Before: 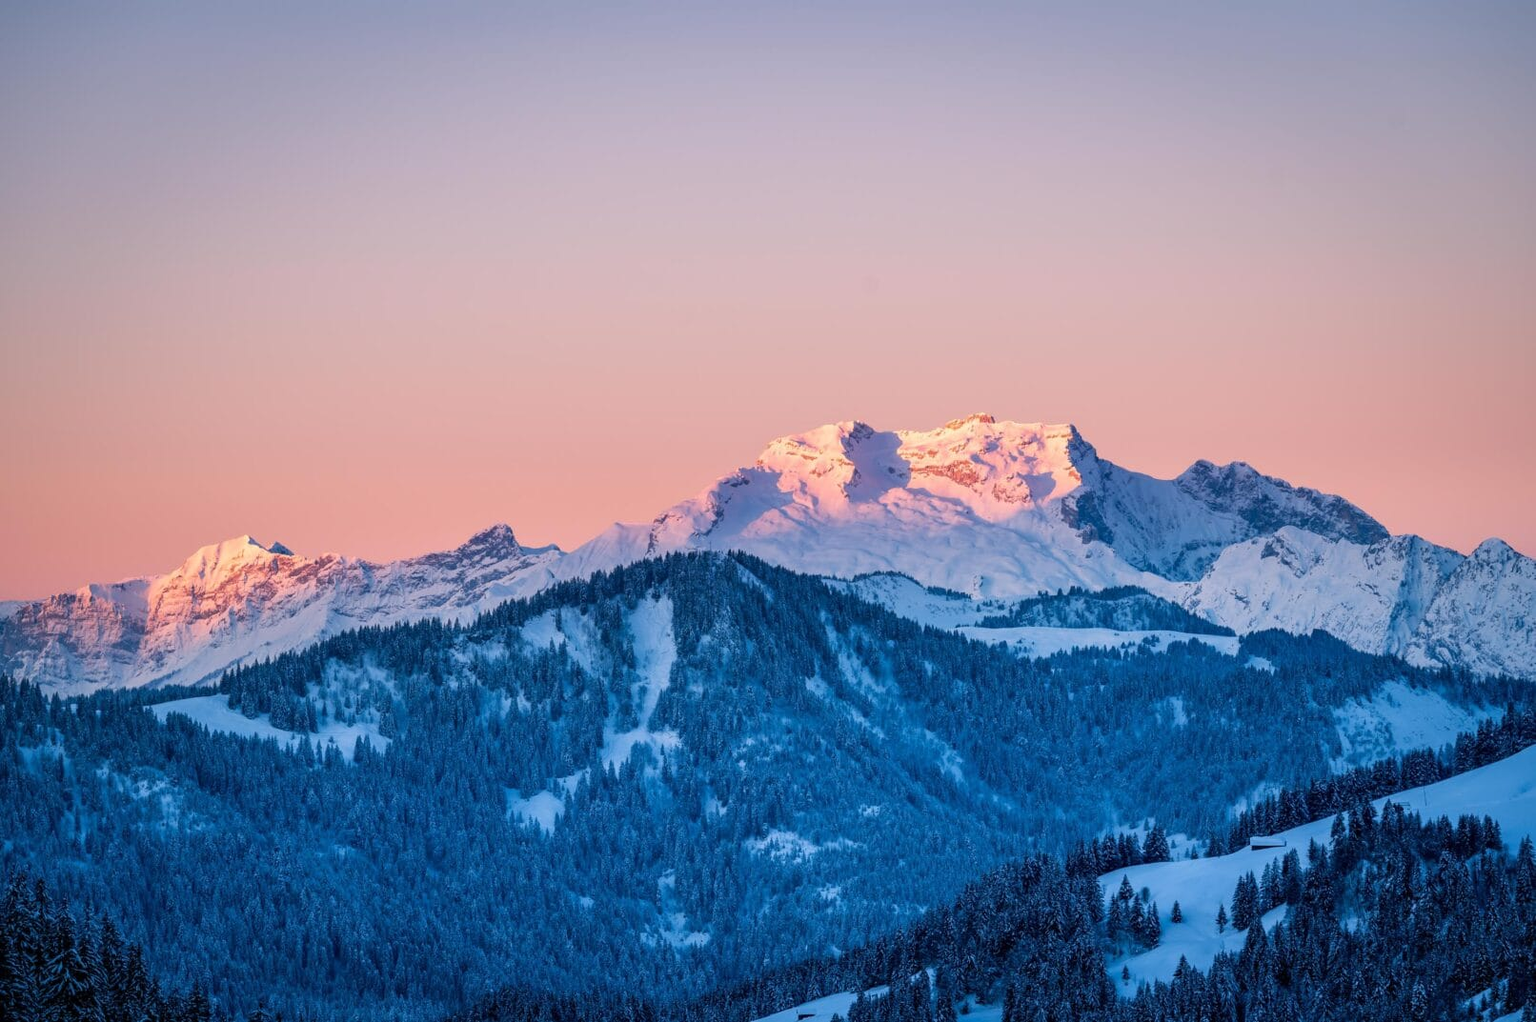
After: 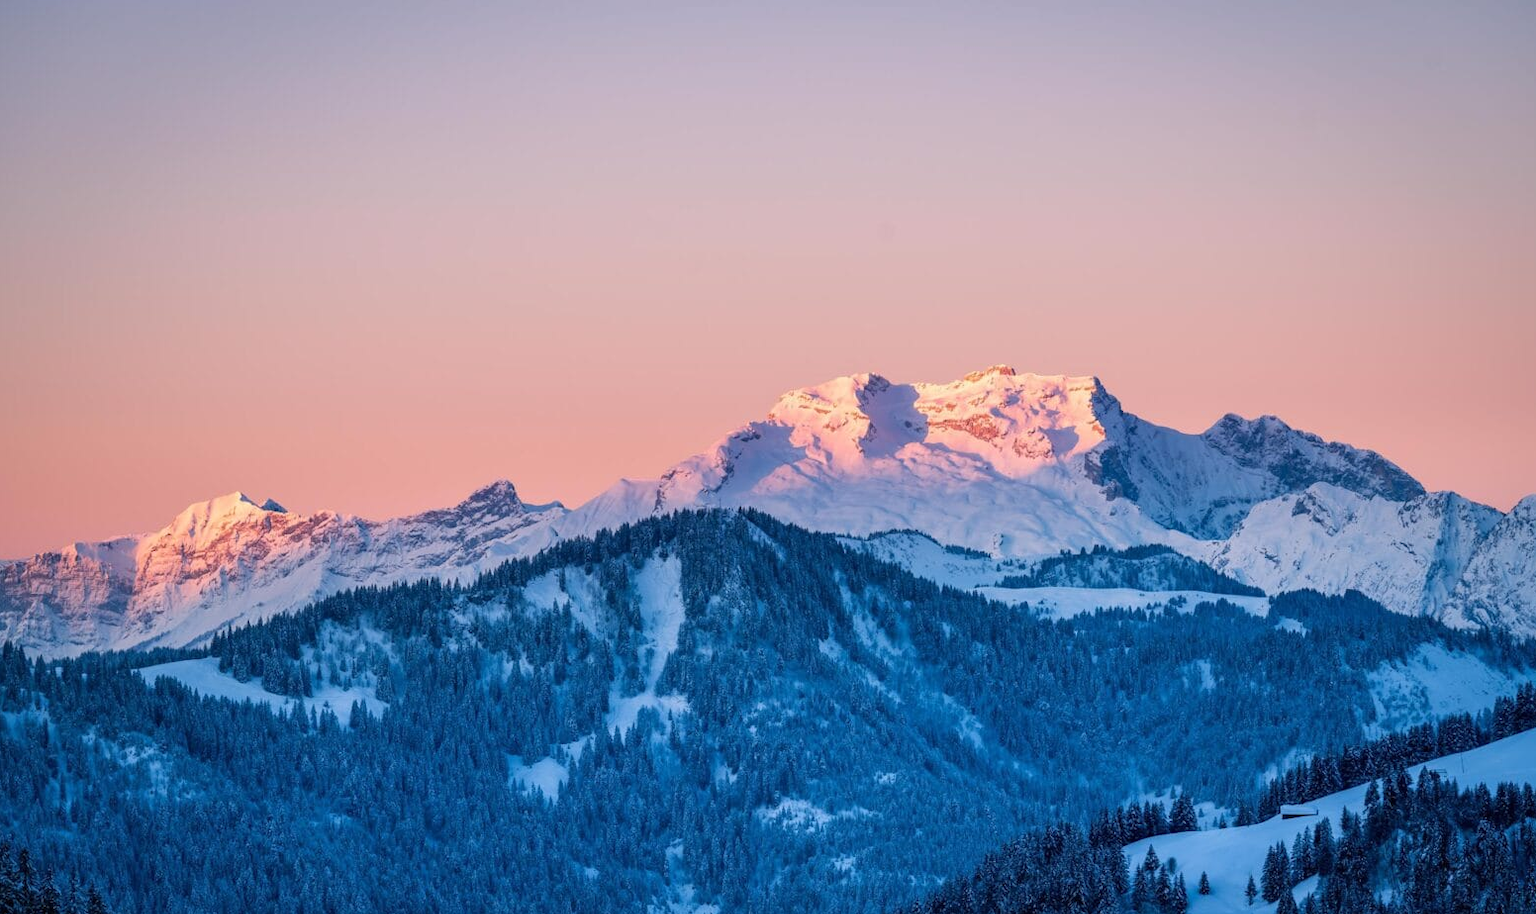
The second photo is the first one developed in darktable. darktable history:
crop: left 1.155%, top 6.094%, right 1.631%, bottom 6.905%
